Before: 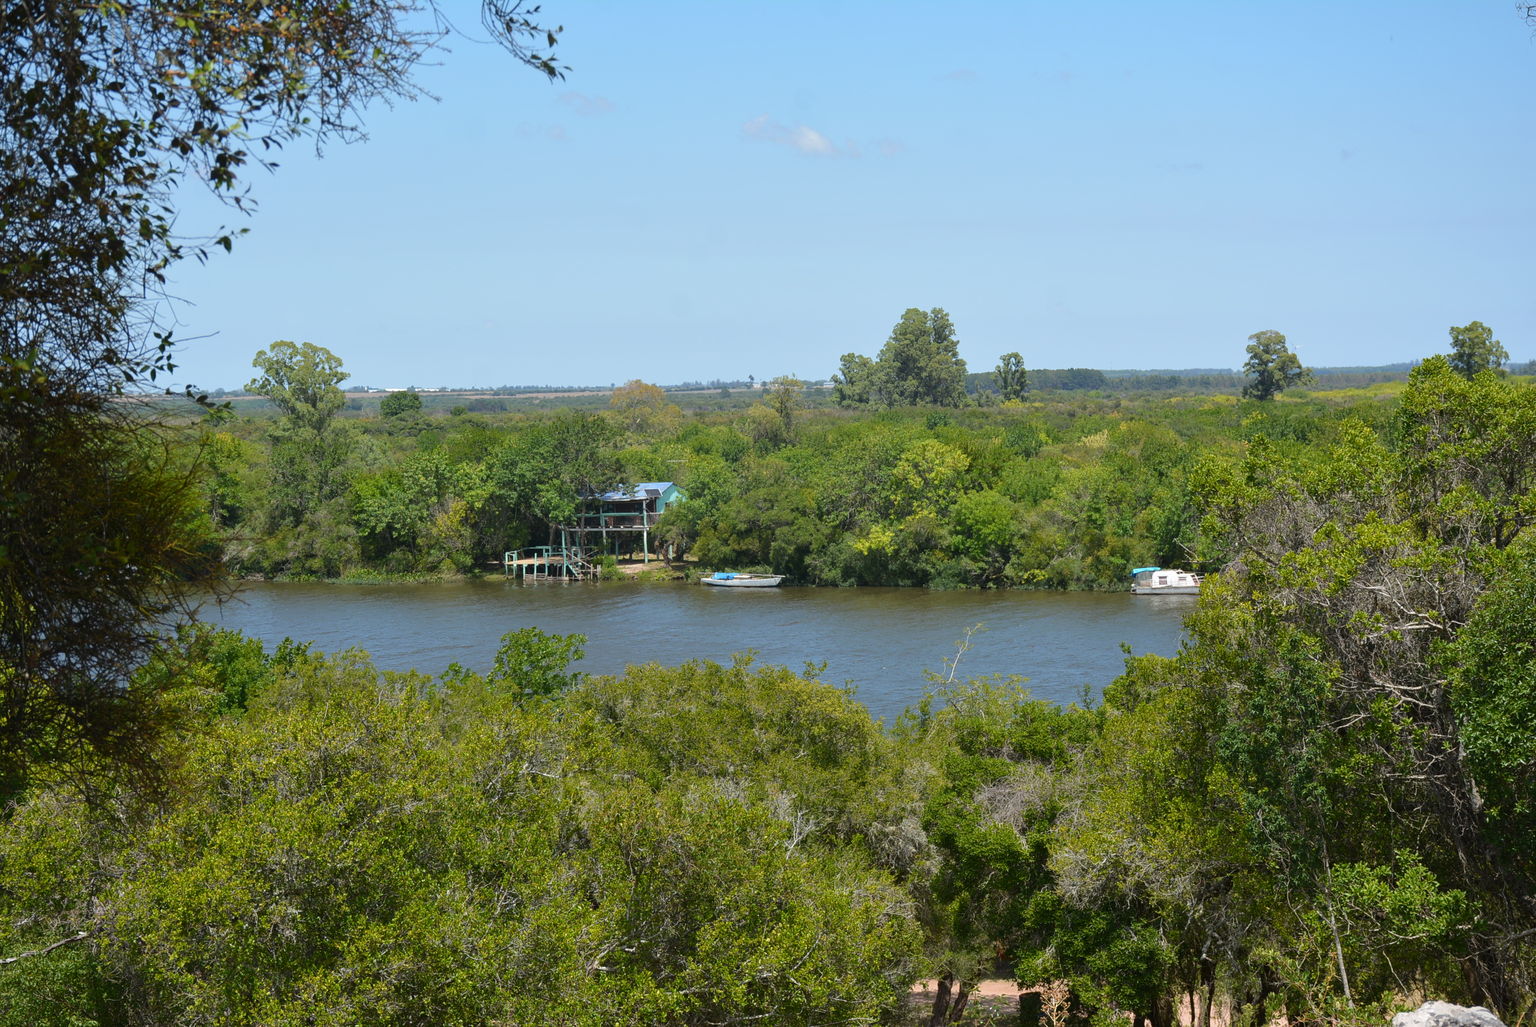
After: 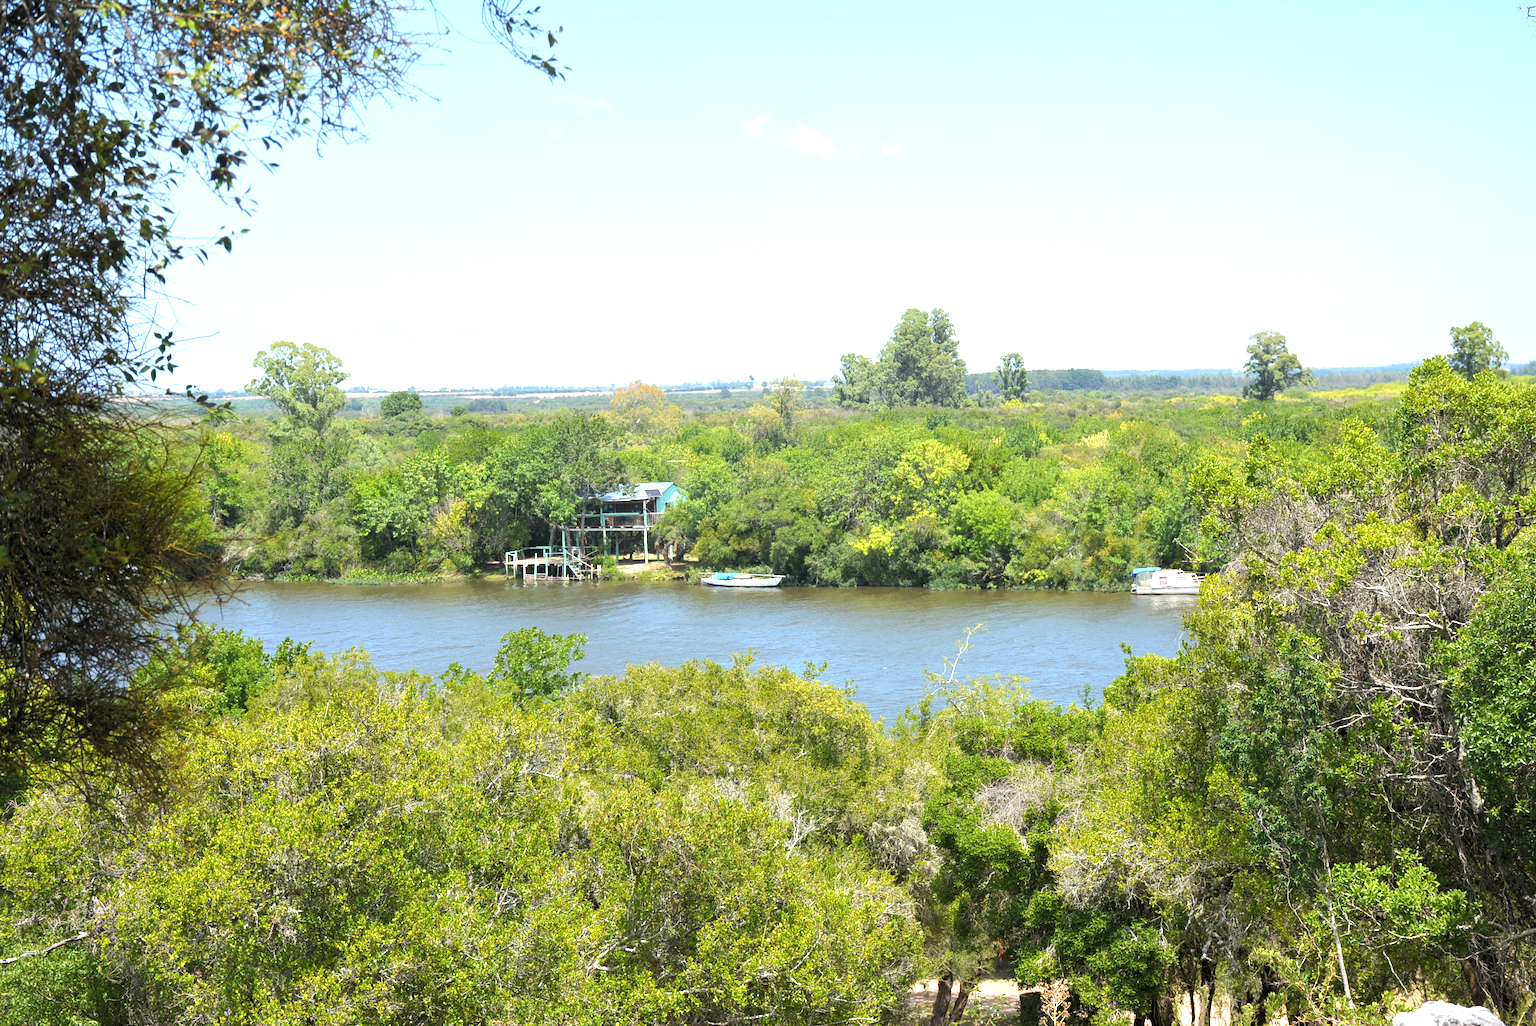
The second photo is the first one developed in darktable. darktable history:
rgb levels: levels [[0.013, 0.434, 0.89], [0, 0.5, 1], [0, 0.5, 1]]
exposure: black level correction -0.002, exposure 1.115 EV, compensate highlight preservation false
